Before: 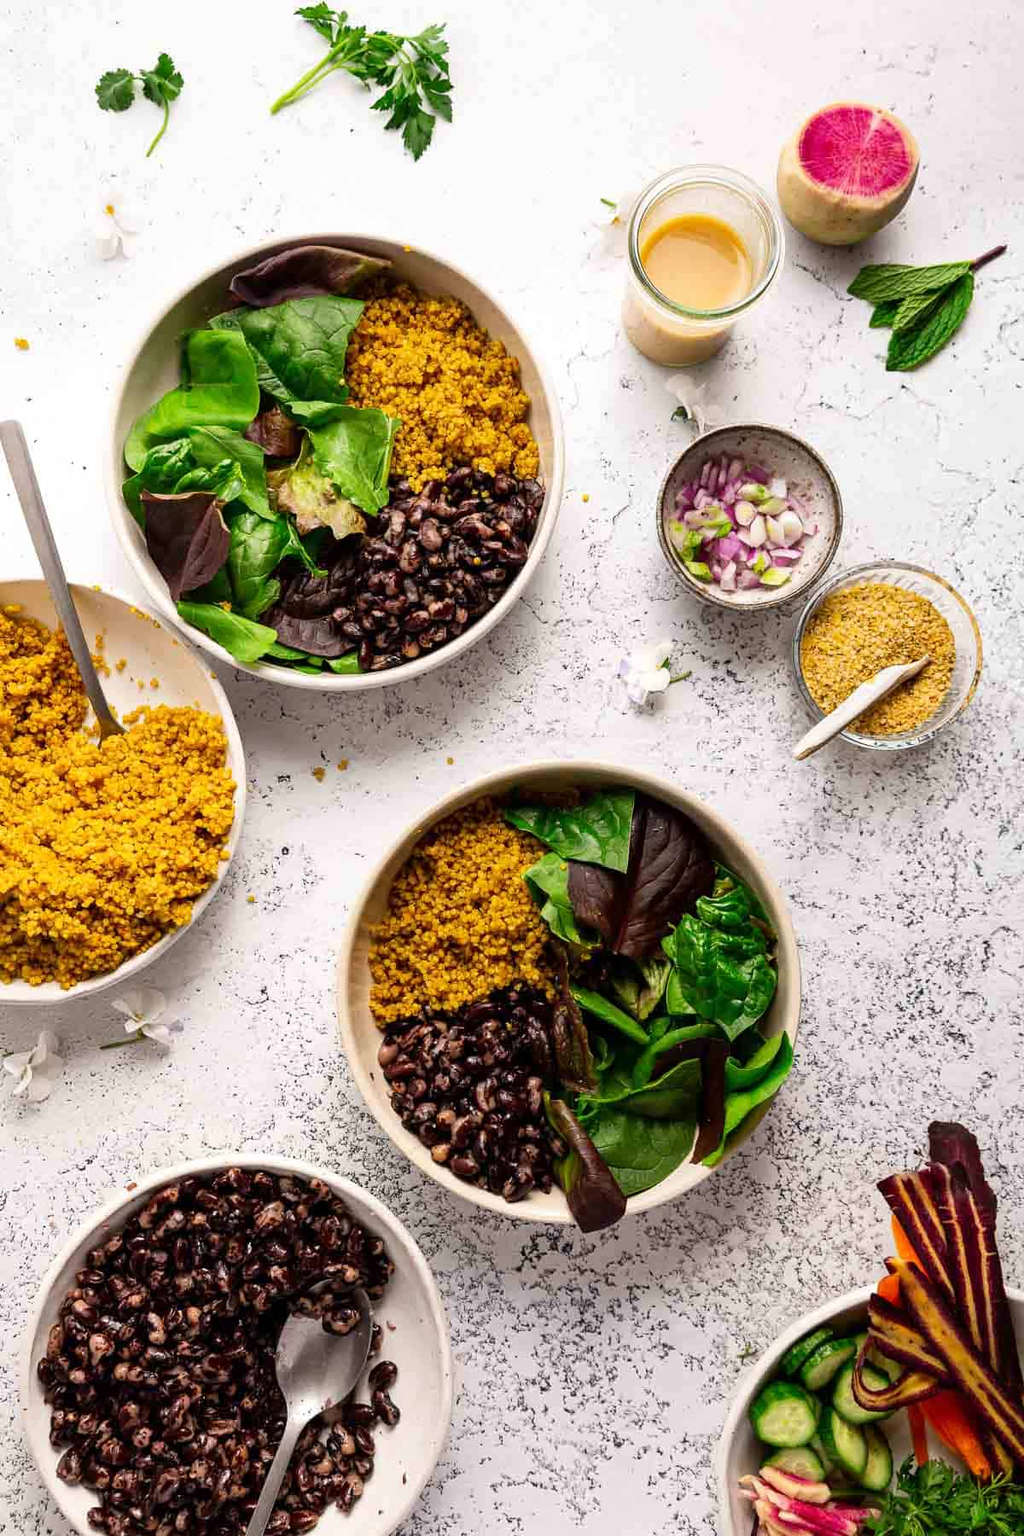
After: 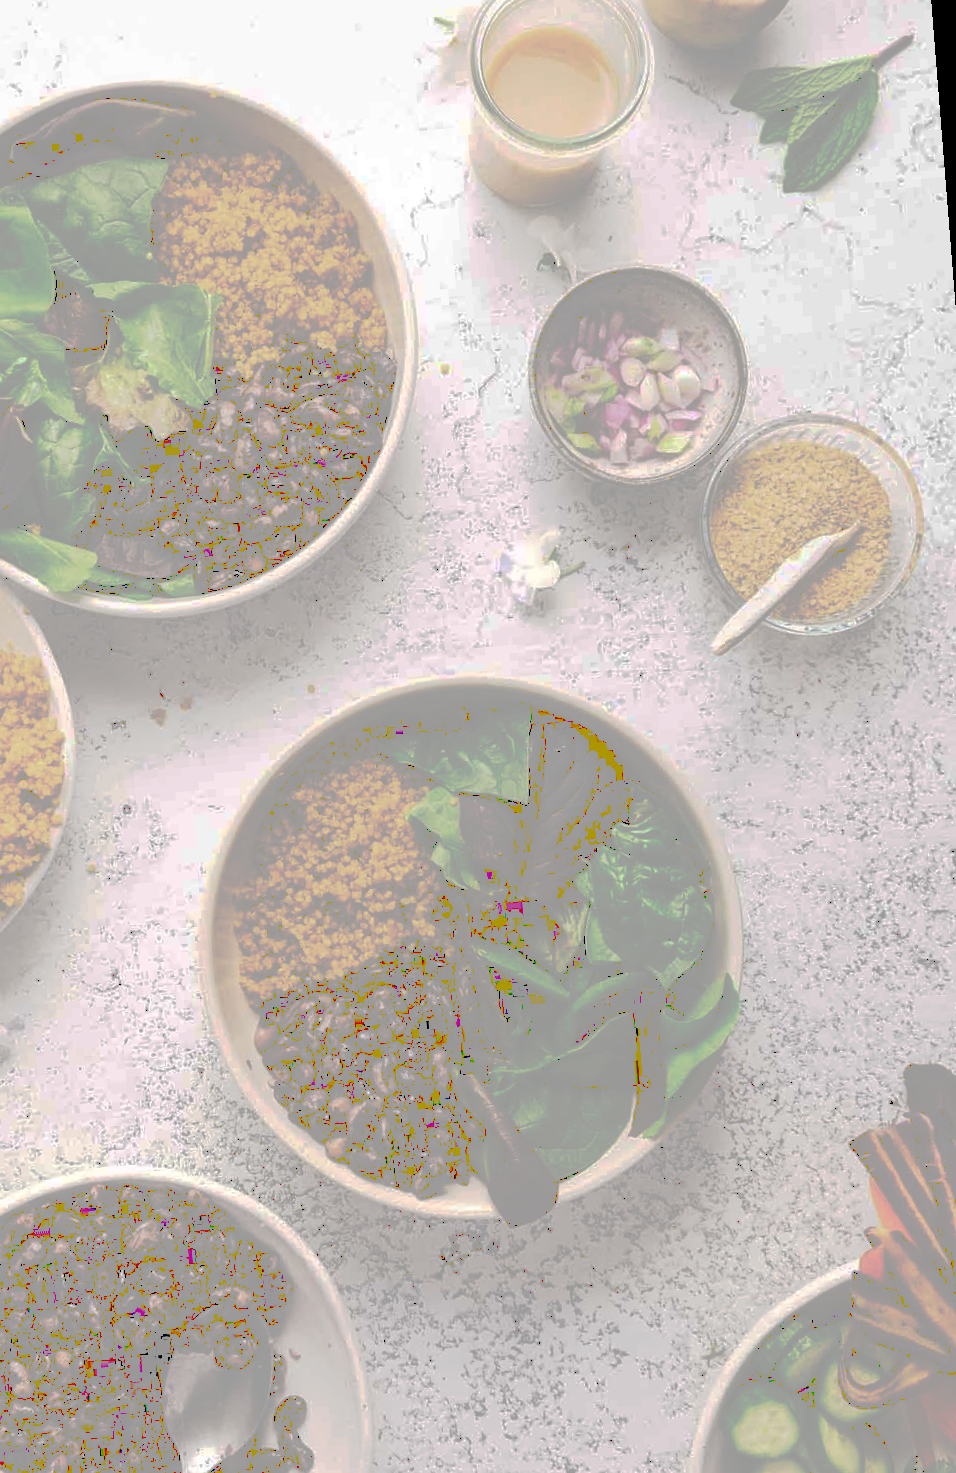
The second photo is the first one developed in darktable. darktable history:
crop and rotate: left 17.959%, top 5.771%, right 1.742%
tone curve: curves: ch0 [(0, 0) (0.003, 0.626) (0.011, 0.626) (0.025, 0.63) (0.044, 0.631) (0.069, 0.632) (0.1, 0.636) (0.136, 0.637) (0.177, 0.641) (0.224, 0.642) (0.277, 0.646) (0.335, 0.649) (0.399, 0.661) (0.468, 0.679) (0.543, 0.702) (0.623, 0.732) (0.709, 0.769) (0.801, 0.804) (0.898, 0.847) (1, 1)], preserve colors none
rotate and perspective: rotation -4.57°, crop left 0.054, crop right 0.944, crop top 0.087, crop bottom 0.914
